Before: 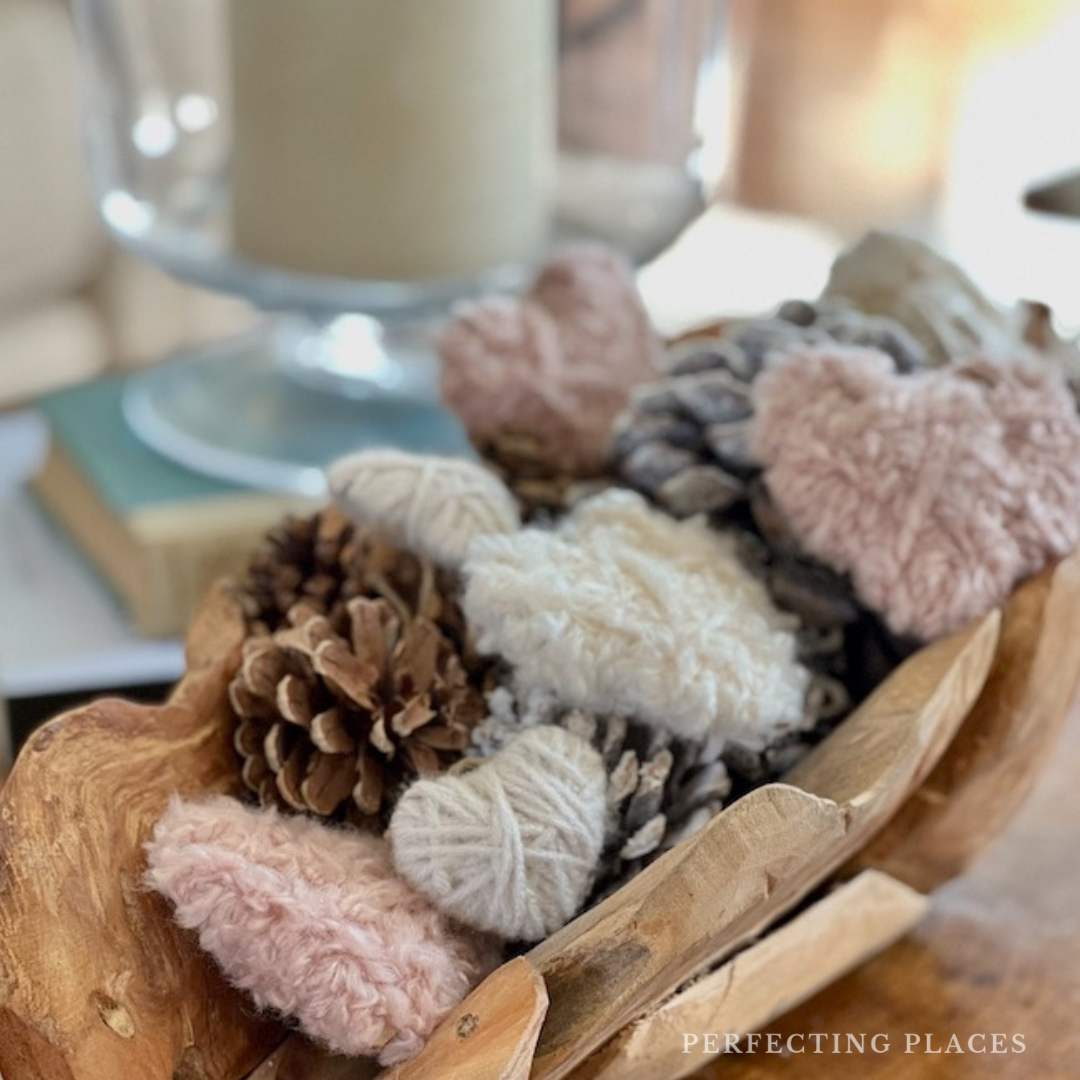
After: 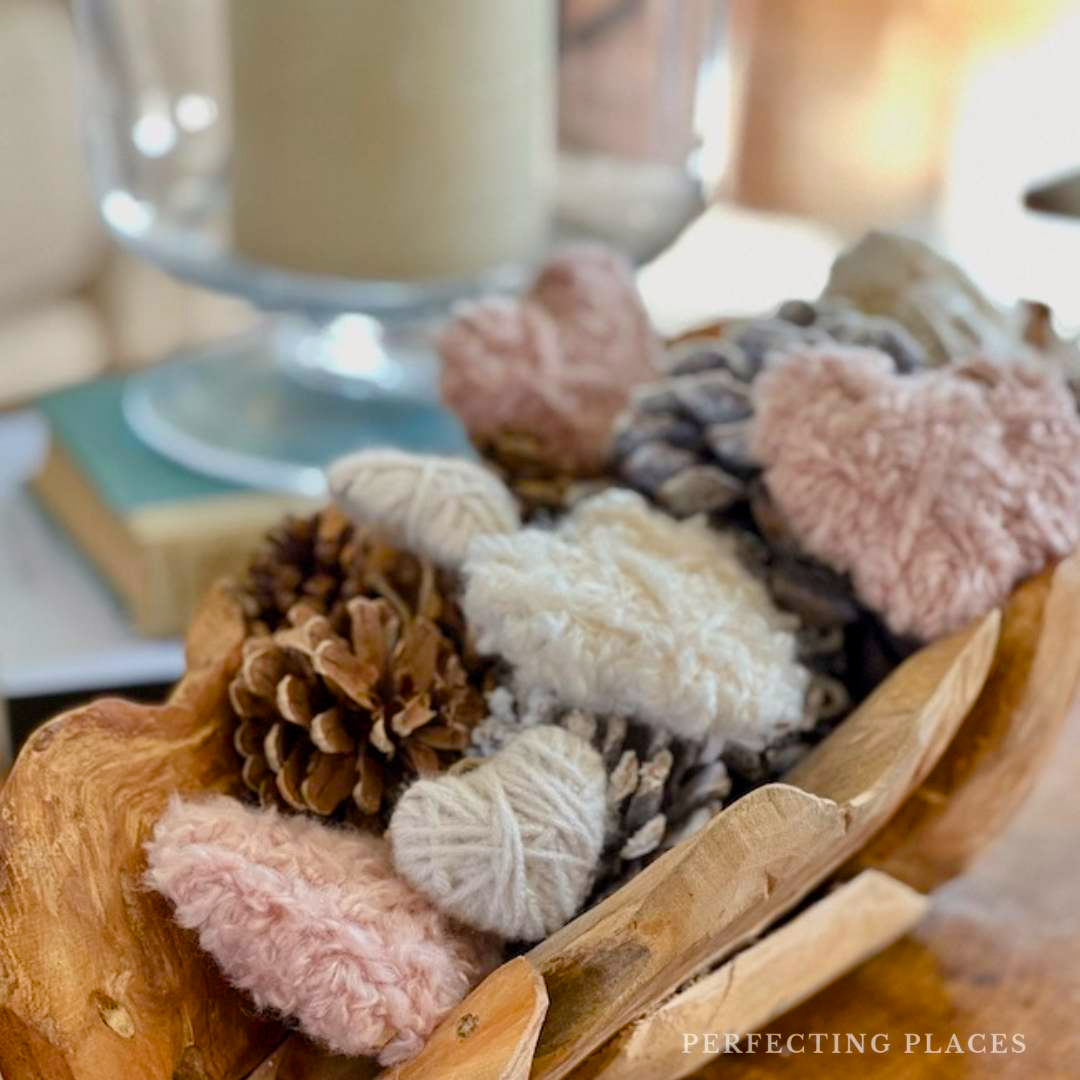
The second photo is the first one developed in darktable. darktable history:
color balance rgb: shadows lift › chroma 1.013%, shadows lift › hue 217.09°, power › chroma 0.313%, power › hue 24.47°, linear chroma grading › shadows -9.956%, linear chroma grading › global chroma 19.955%, perceptual saturation grading › global saturation 20%, perceptual saturation grading › highlights -25.608%, perceptual saturation grading › shadows 25.458%
